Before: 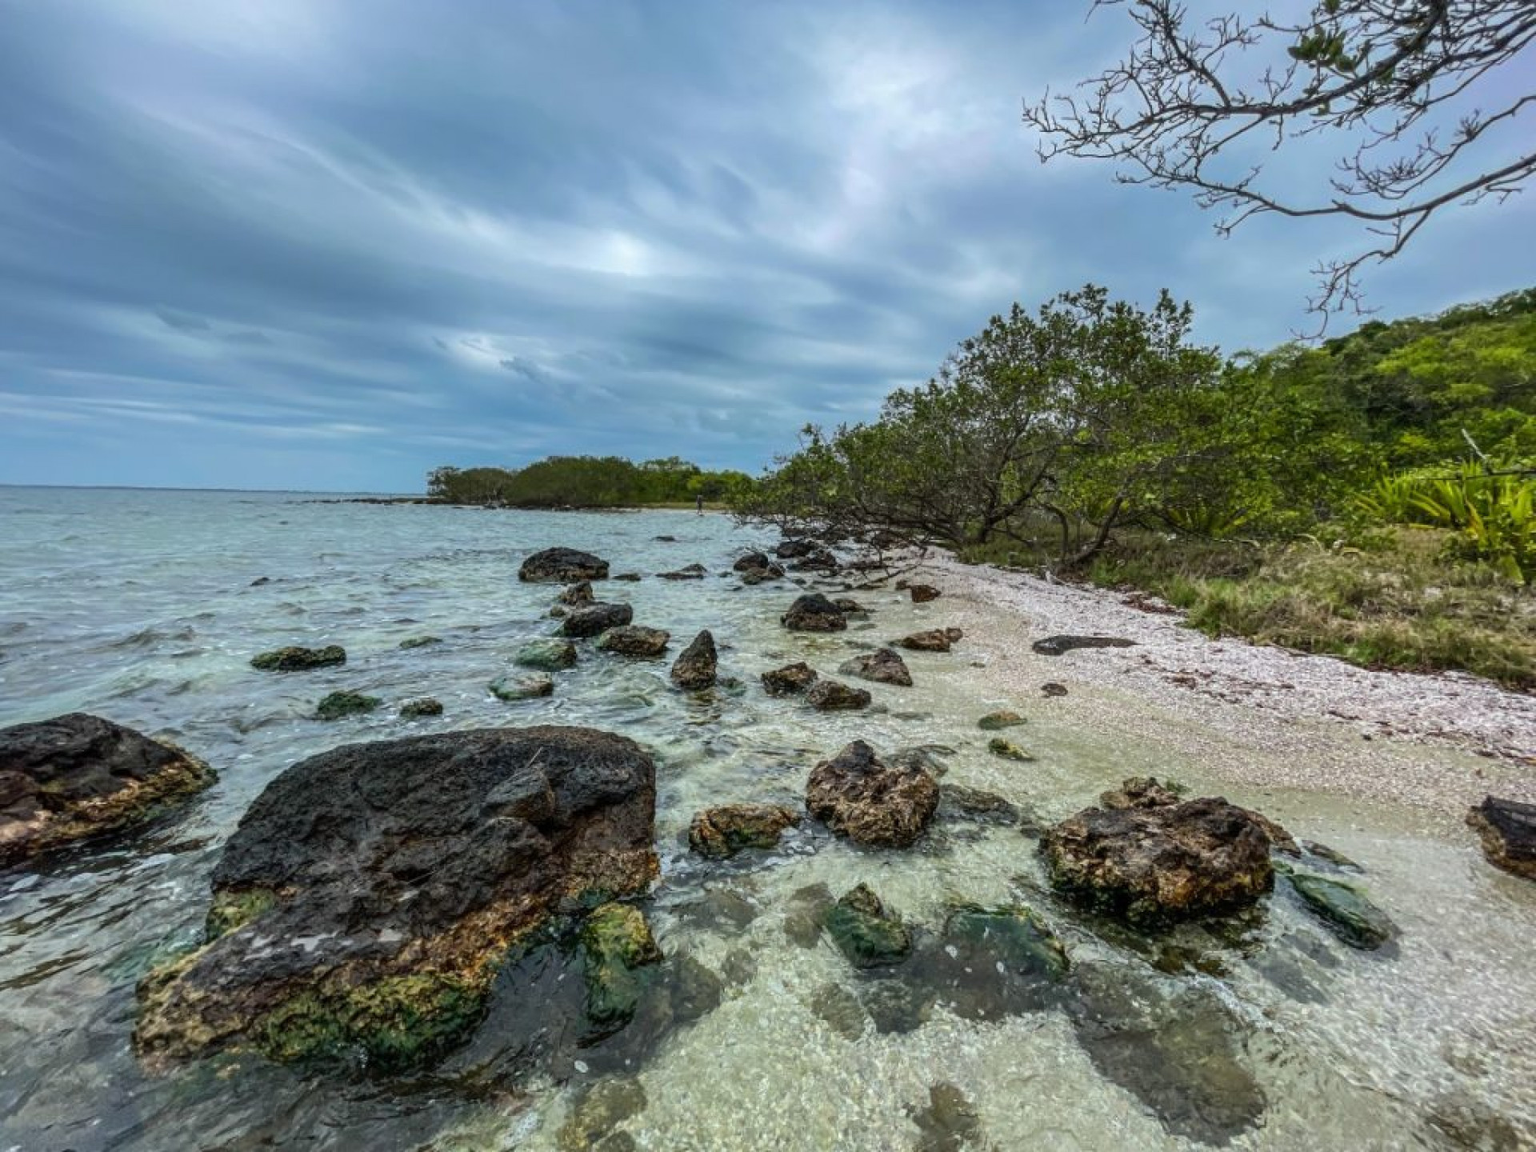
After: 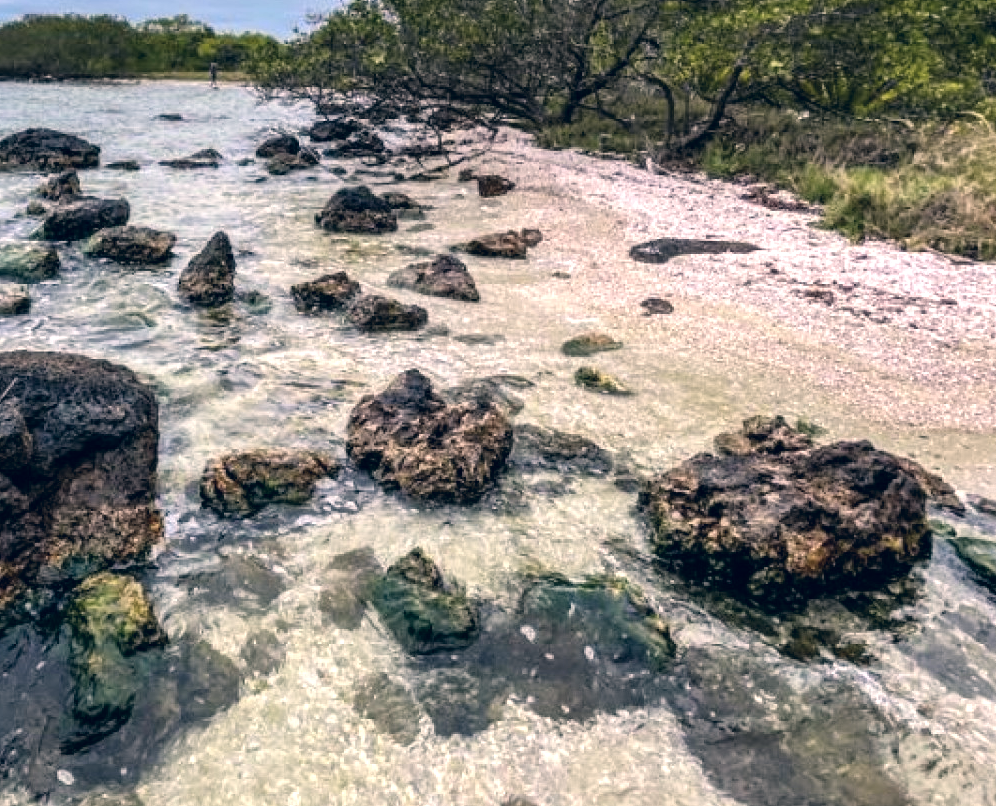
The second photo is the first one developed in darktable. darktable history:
crop: left 34.47%, top 38.618%, right 13.645%, bottom 5.405%
tone equalizer: -8 EV -0.745 EV, -7 EV -0.666 EV, -6 EV -0.611 EV, -5 EV -0.389 EV, -3 EV 0.399 EV, -2 EV 0.6 EV, -1 EV 0.694 EV, +0 EV 0.75 EV
color correction: highlights a* 14.16, highlights b* 6.03, shadows a* -5.28, shadows b* -15.44, saturation 0.867
